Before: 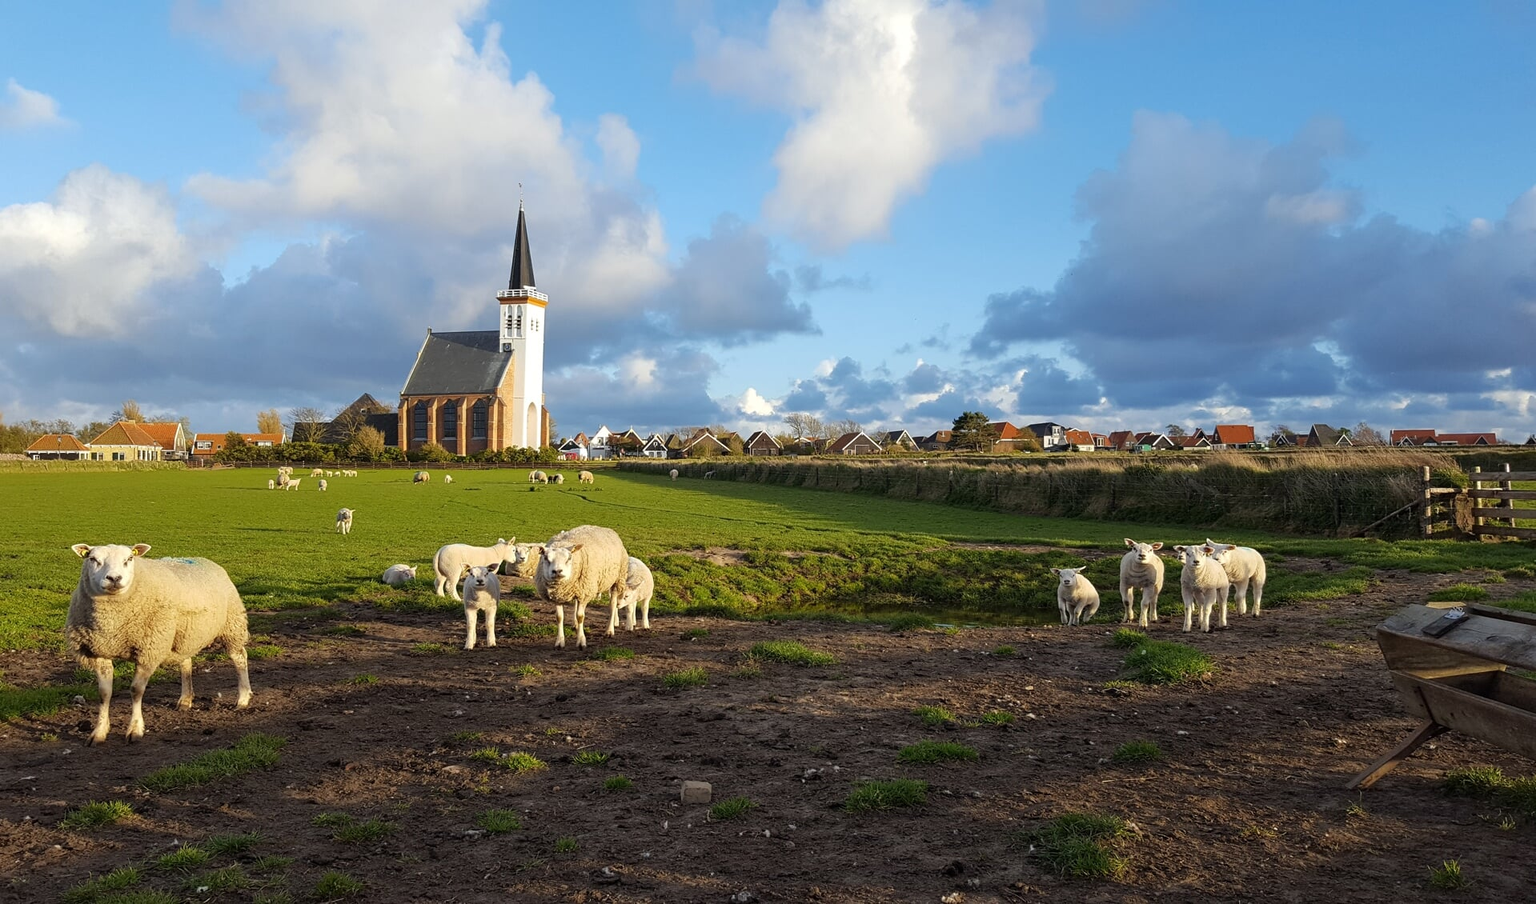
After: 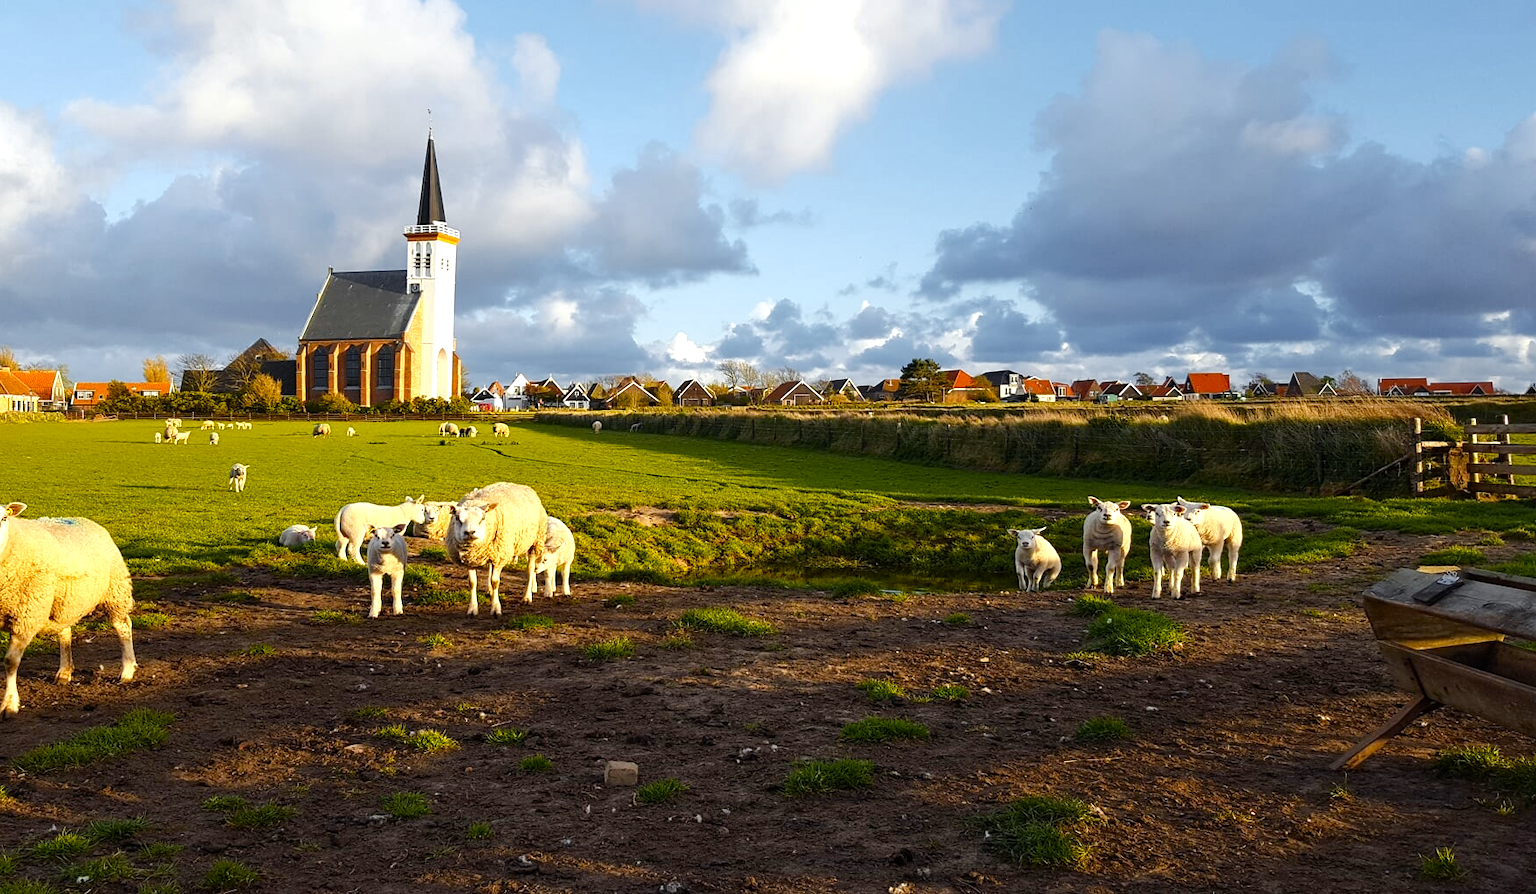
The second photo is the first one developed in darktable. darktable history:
color balance rgb: perceptual saturation grading › global saturation 20%, perceptual saturation grading › highlights -25%, perceptual saturation grading › shadows 25%
tone equalizer: -8 EV -0.417 EV, -7 EV -0.389 EV, -6 EV -0.333 EV, -5 EV -0.222 EV, -3 EV 0.222 EV, -2 EV 0.333 EV, -1 EV 0.389 EV, +0 EV 0.417 EV, edges refinement/feathering 500, mask exposure compensation -1.57 EV, preserve details no
crop and rotate: left 8.262%, top 9.226%
color zones: curves: ch0 [(0, 0.511) (0.143, 0.531) (0.286, 0.56) (0.429, 0.5) (0.571, 0.5) (0.714, 0.5) (0.857, 0.5) (1, 0.5)]; ch1 [(0, 0.525) (0.143, 0.705) (0.286, 0.715) (0.429, 0.35) (0.571, 0.35) (0.714, 0.35) (0.857, 0.4) (1, 0.4)]; ch2 [(0, 0.572) (0.143, 0.512) (0.286, 0.473) (0.429, 0.45) (0.571, 0.5) (0.714, 0.5) (0.857, 0.518) (1, 0.518)]
